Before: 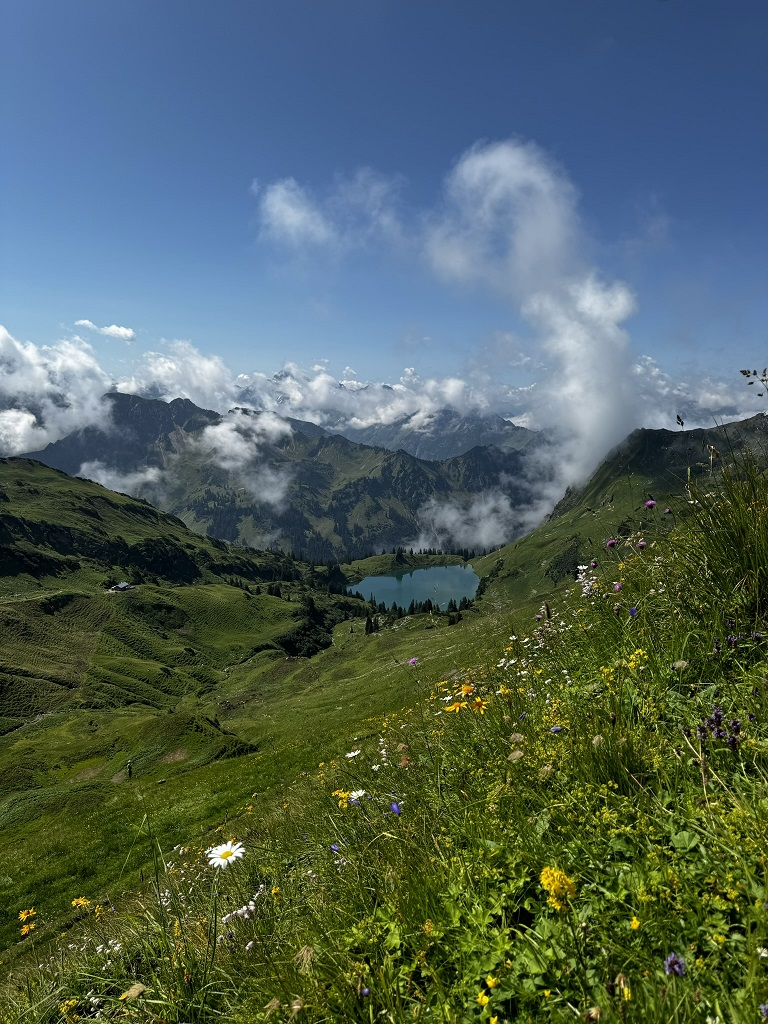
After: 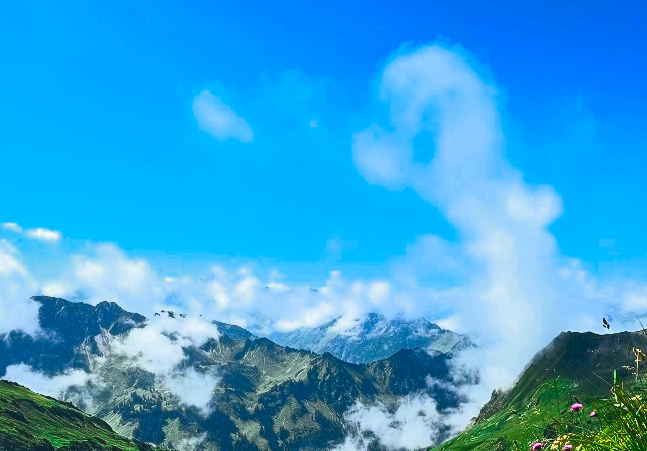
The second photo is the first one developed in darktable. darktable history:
color zones: curves: ch0 [(0, 0.5) (0.125, 0.4) (0.25, 0.5) (0.375, 0.4) (0.5, 0.4) (0.625, 0.35) (0.75, 0.35) (0.875, 0.5)]; ch1 [(0, 0.35) (0.125, 0.45) (0.25, 0.35) (0.375, 0.35) (0.5, 0.35) (0.625, 0.35) (0.75, 0.45) (0.875, 0.35)]; ch2 [(0, 0.6) (0.125, 0.5) (0.25, 0.5) (0.375, 0.6) (0.5, 0.6) (0.625, 0.5) (0.75, 0.5) (0.875, 0.5)]
contrast brightness saturation: contrast 0.998, brightness 0.986, saturation 0.996
color balance rgb: perceptual saturation grading › global saturation 25.183%
exposure: black level correction 0, exposure 0.696 EV, compensate exposure bias true, compensate highlight preservation false
crop and rotate: left 9.651%, top 9.474%, right 6.051%, bottom 46.481%
